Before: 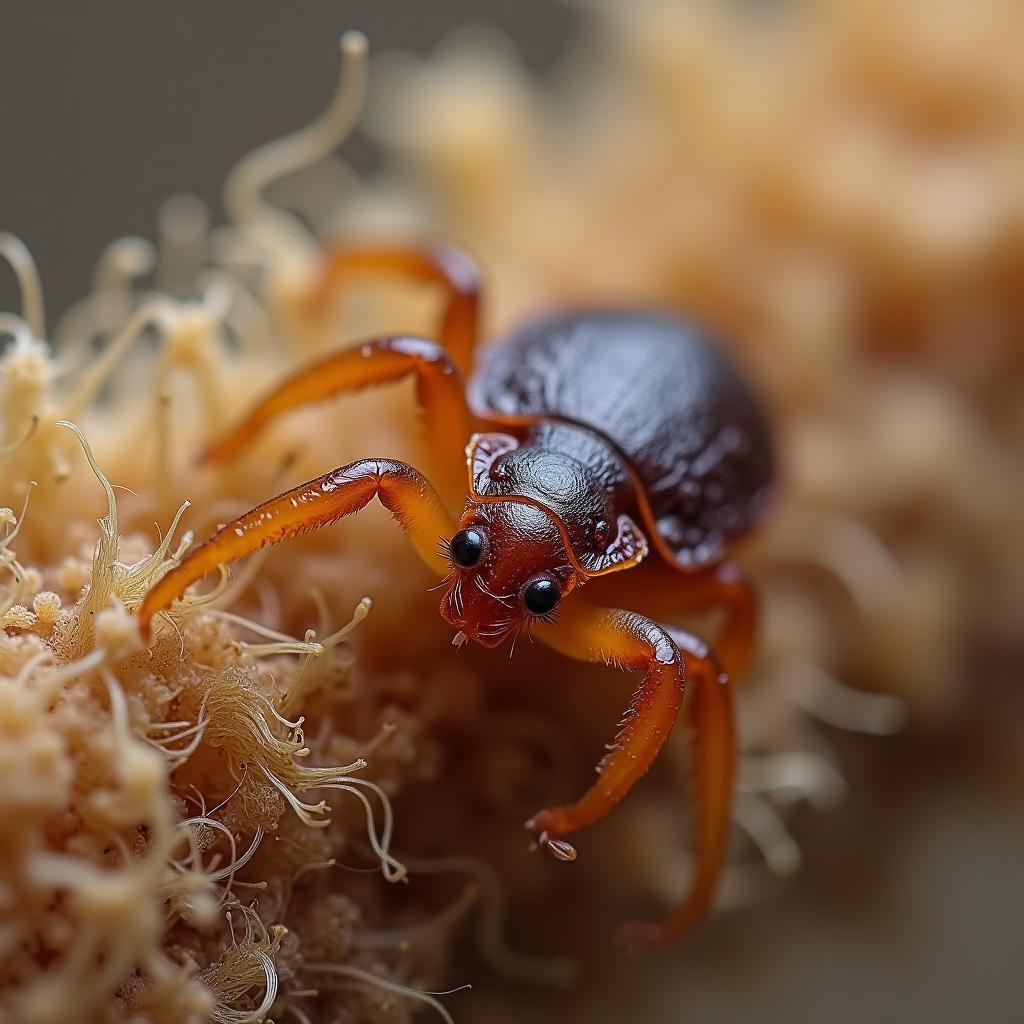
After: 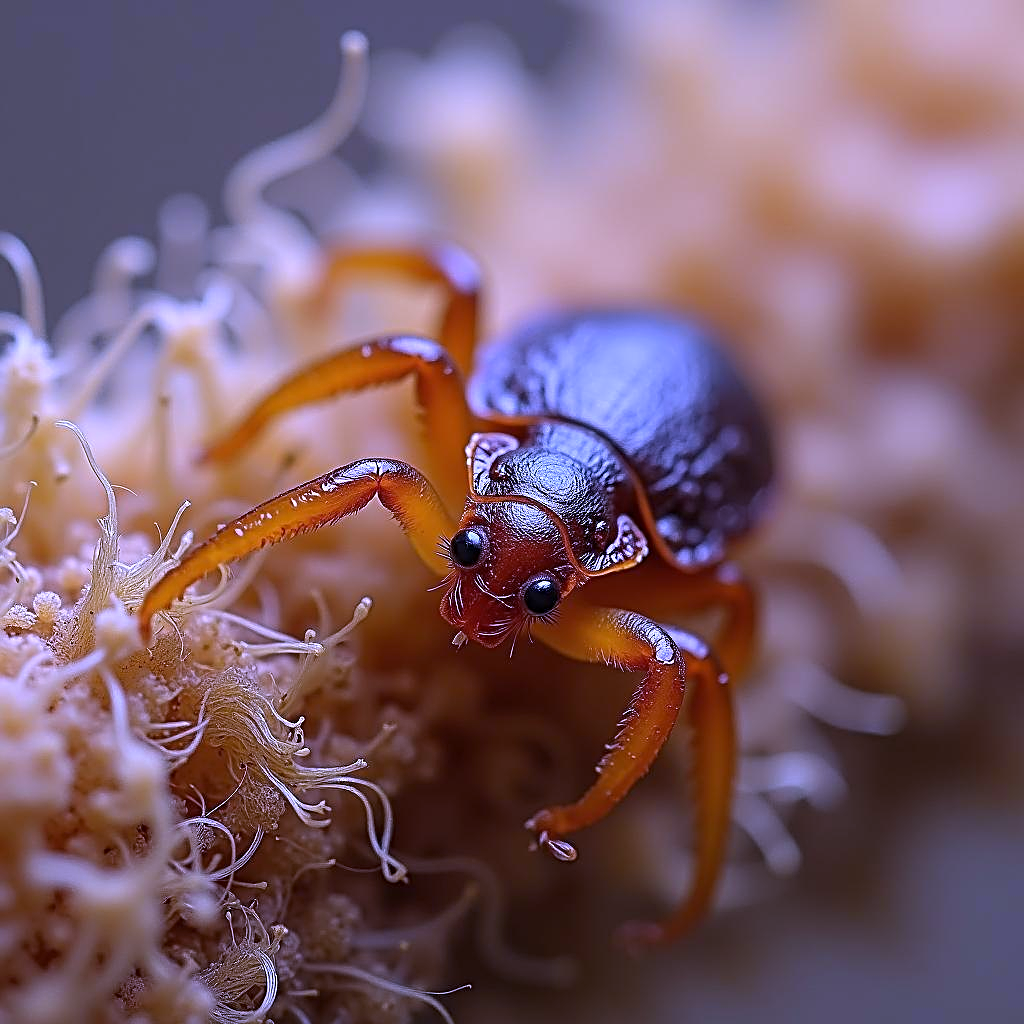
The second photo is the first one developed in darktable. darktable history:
white balance: red 0.98, blue 1.61
sharpen: radius 3.119
